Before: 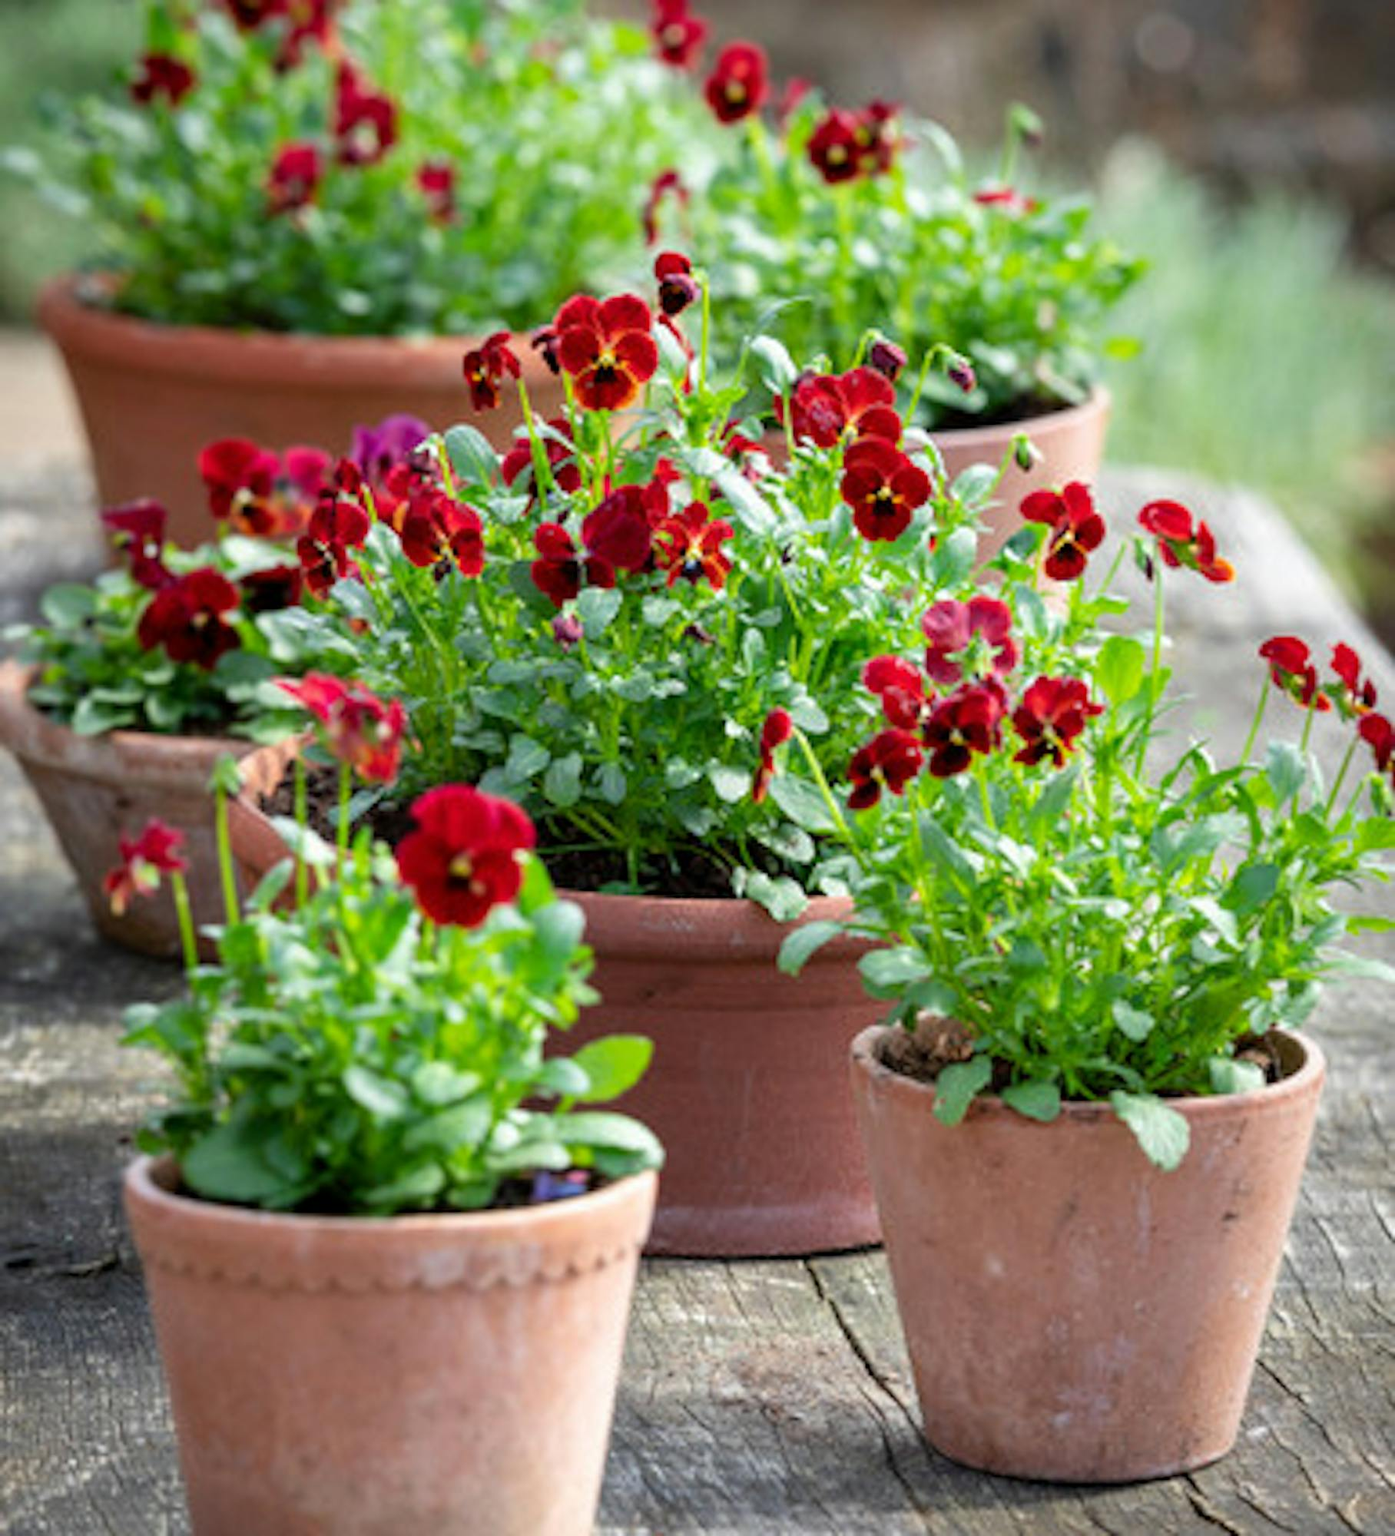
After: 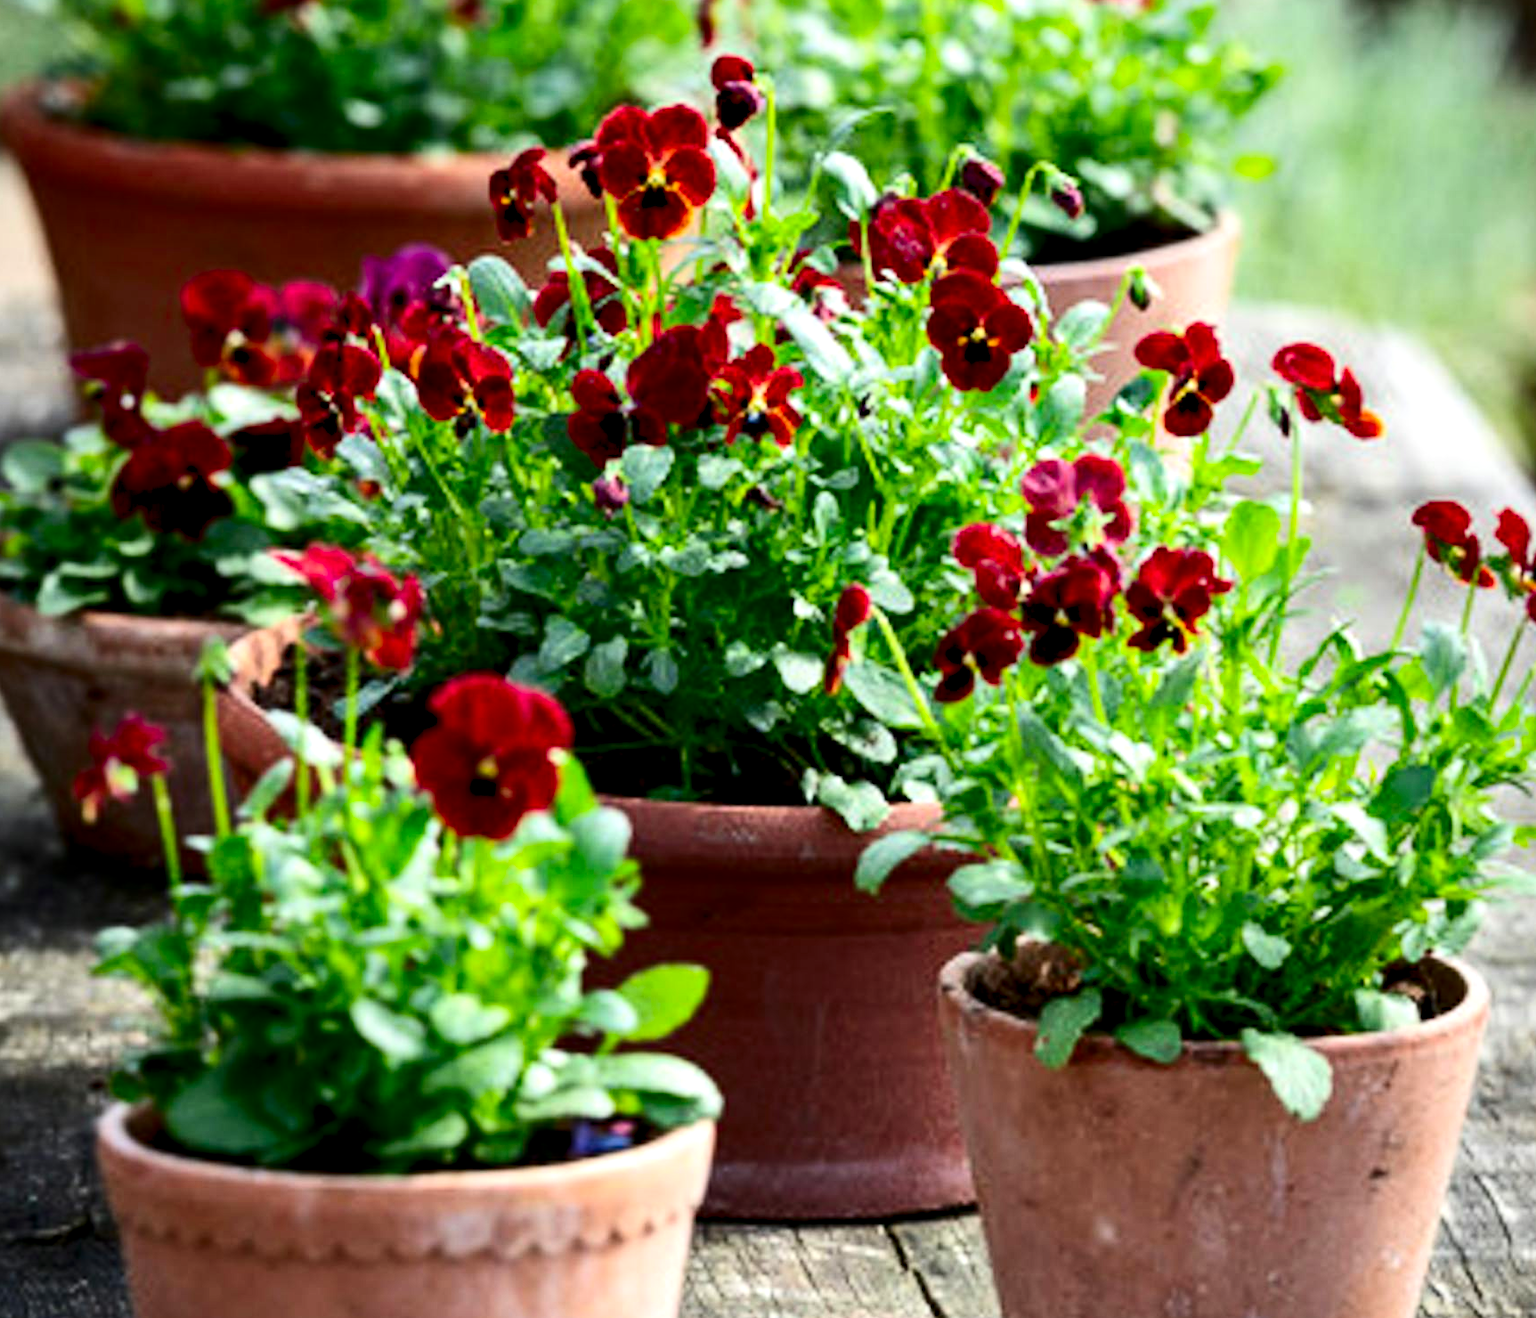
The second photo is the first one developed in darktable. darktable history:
rgb levels: levels [[0.01, 0.419, 0.839], [0, 0.5, 1], [0, 0.5, 1]]
crop and rotate: left 2.991%, top 13.302%, right 1.981%, bottom 12.636%
contrast brightness saturation: contrast 0.24, brightness -0.24, saturation 0.14
color balance rgb: global vibrance -1%, saturation formula JzAzBz (2021)
